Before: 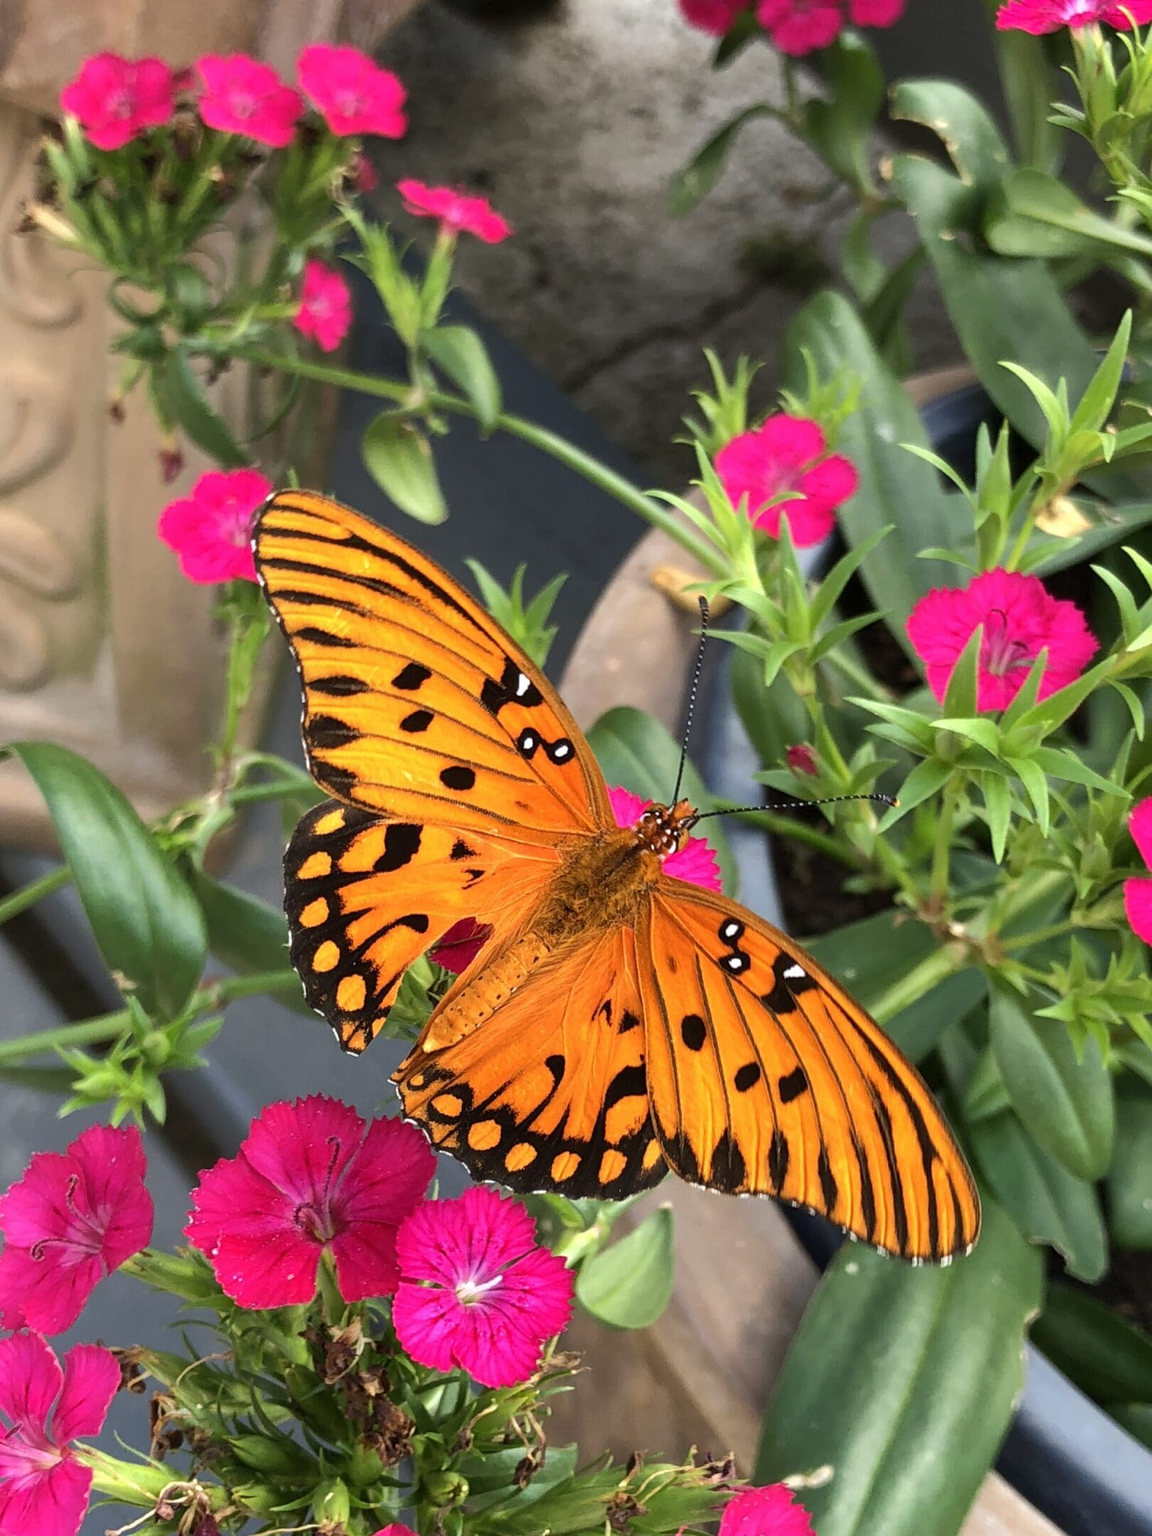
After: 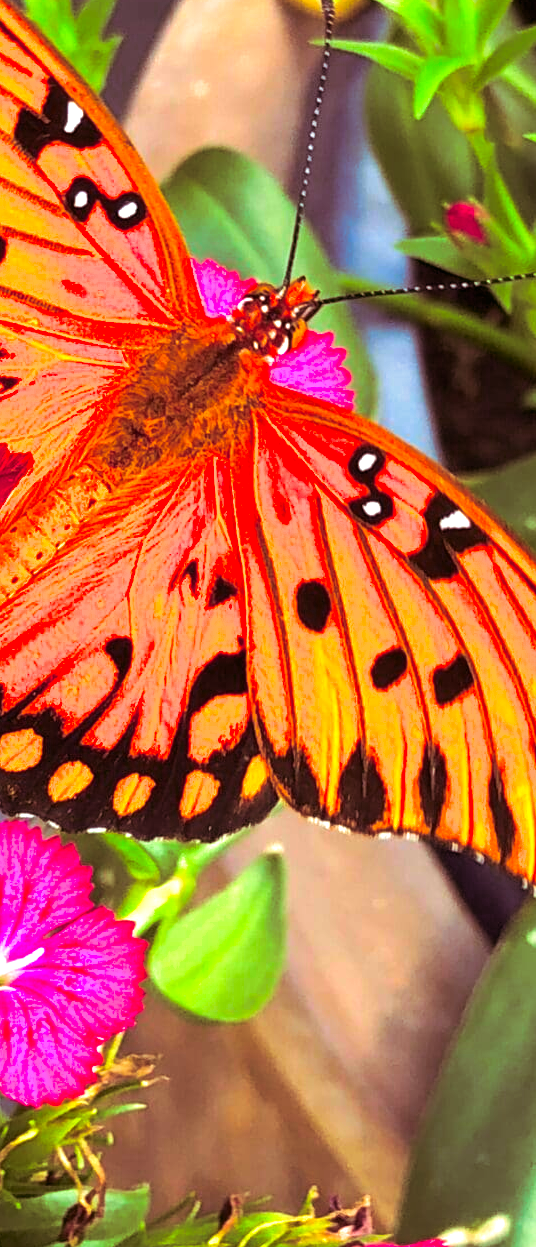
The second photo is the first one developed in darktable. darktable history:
split-toning: on, module defaults
exposure: exposure 0.6 EV, compensate highlight preservation false
color correction: saturation 2.15
crop: left 40.878%, top 39.176%, right 25.993%, bottom 3.081%
